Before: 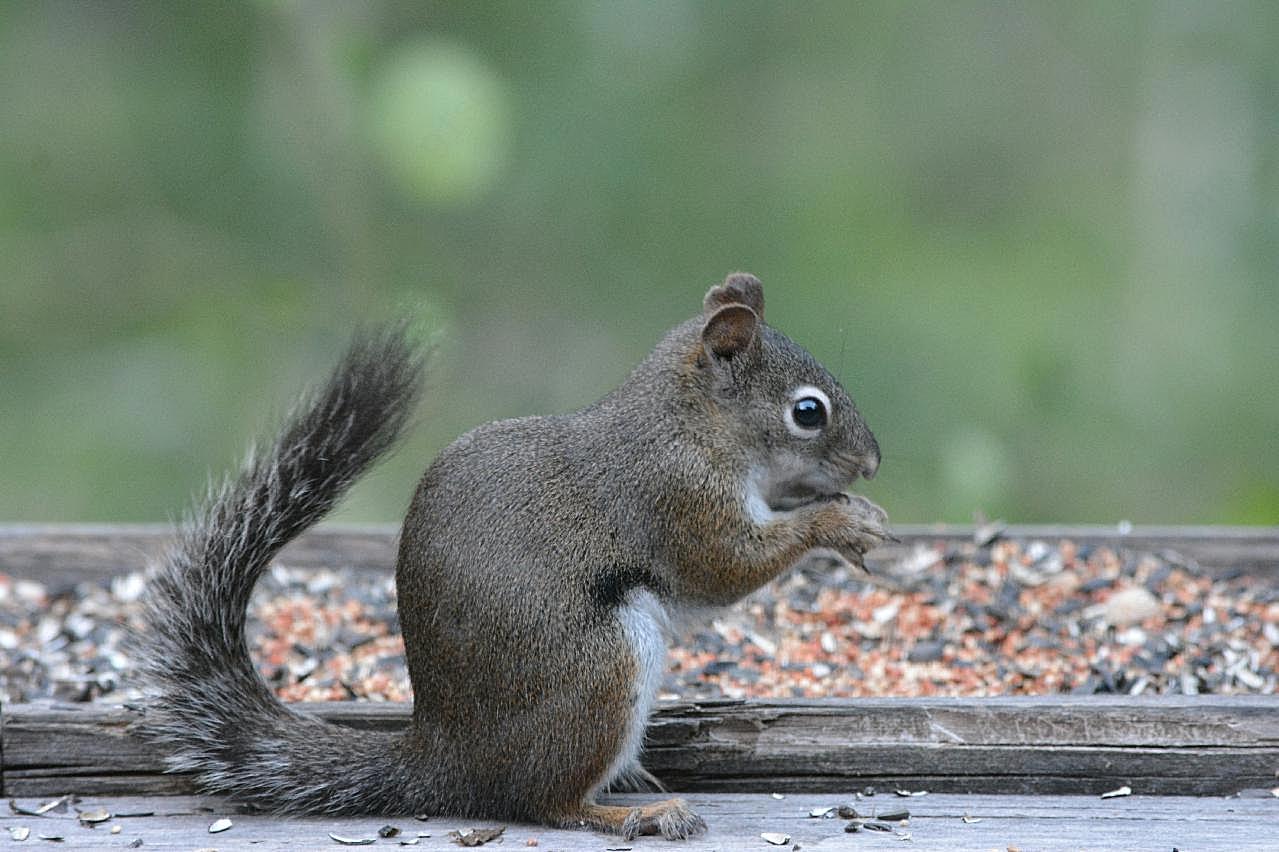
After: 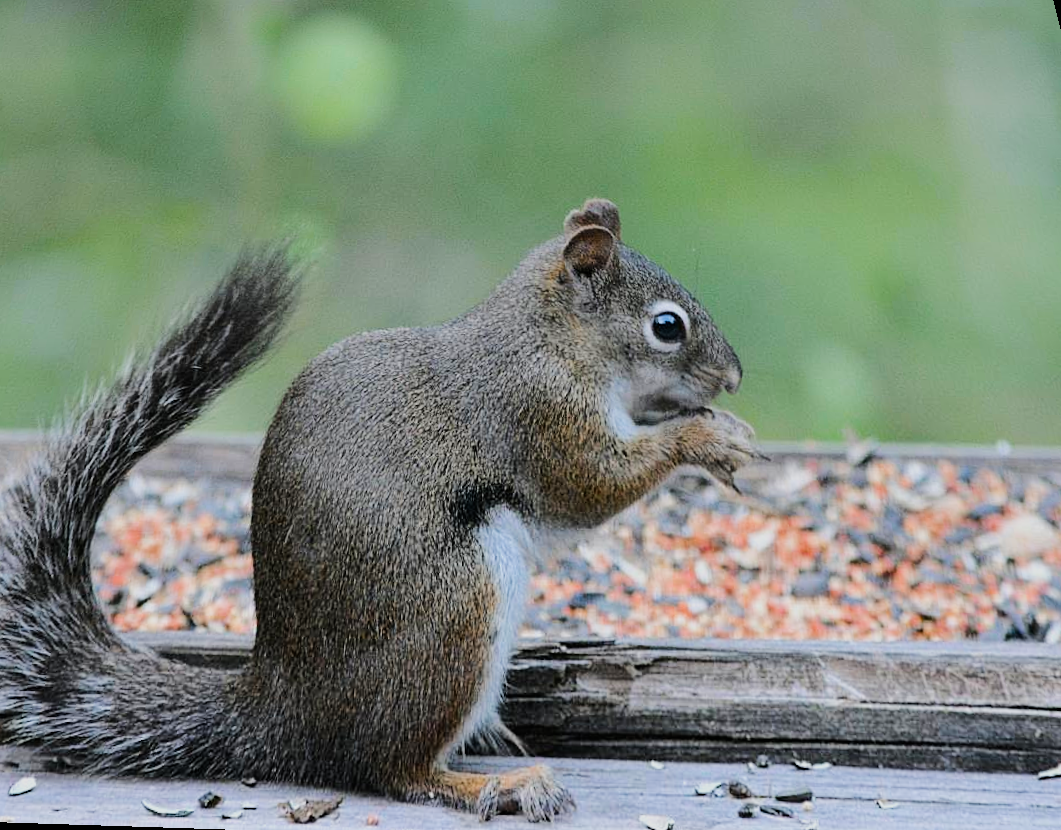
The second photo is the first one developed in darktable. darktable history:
filmic rgb: black relative exposure -7.5 EV, white relative exposure 5 EV, hardness 3.31, contrast 1.3, contrast in shadows safe
rotate and perspective: rotation 0.72°, lens shift (vertical) -0.352, lens shift (horizontal) -0.051, crop left 0.152, crop right 0.859, crop top 0.019, crop bottom 0.964
color balance rgb: perceptual saturation grading › global saturation 25%, perceptual brilliance grading › mid-tones 10%, perceptual brilliance grading › shadows 15%, global vibrance 20%
